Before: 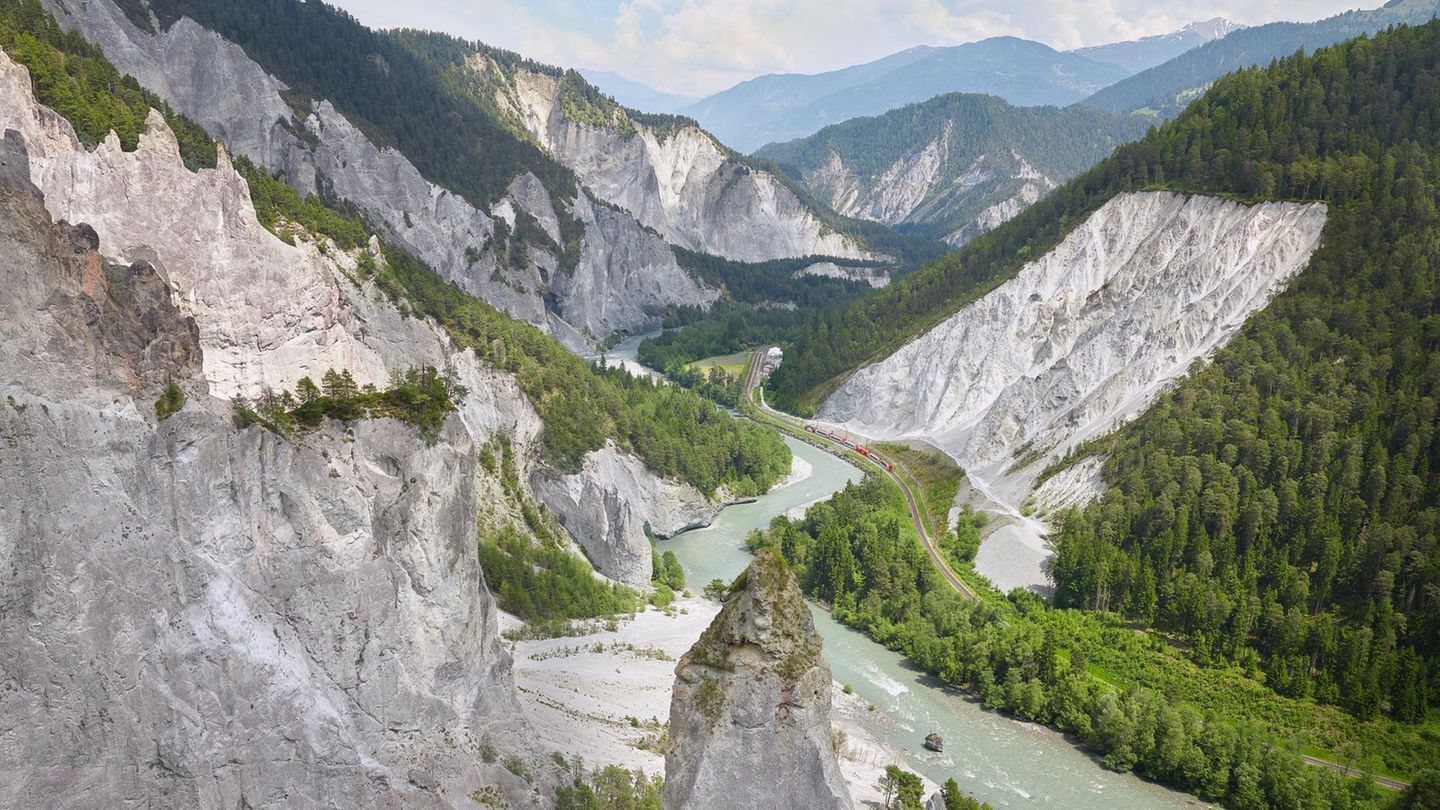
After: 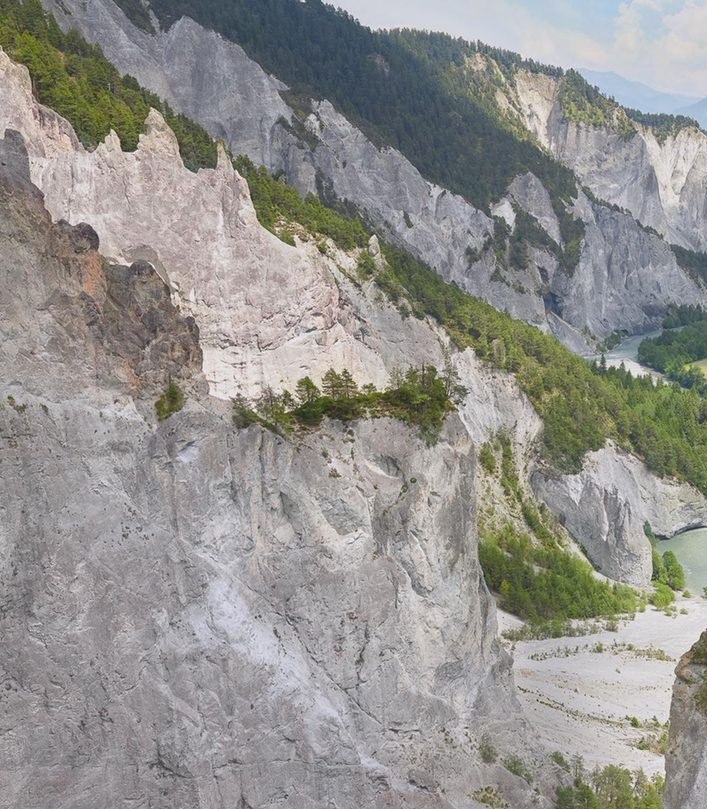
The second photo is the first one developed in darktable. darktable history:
contrast brightness saturation: contrast -0.11
crop and rotate: left 0%, top 0%, right 50.845%
